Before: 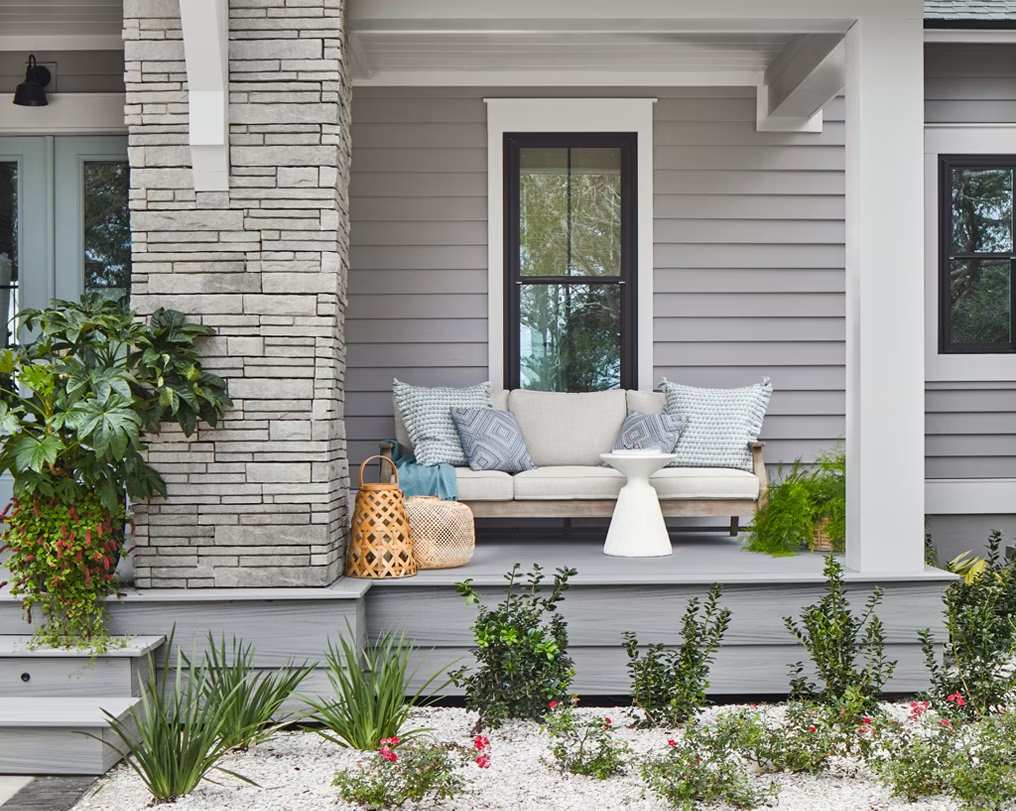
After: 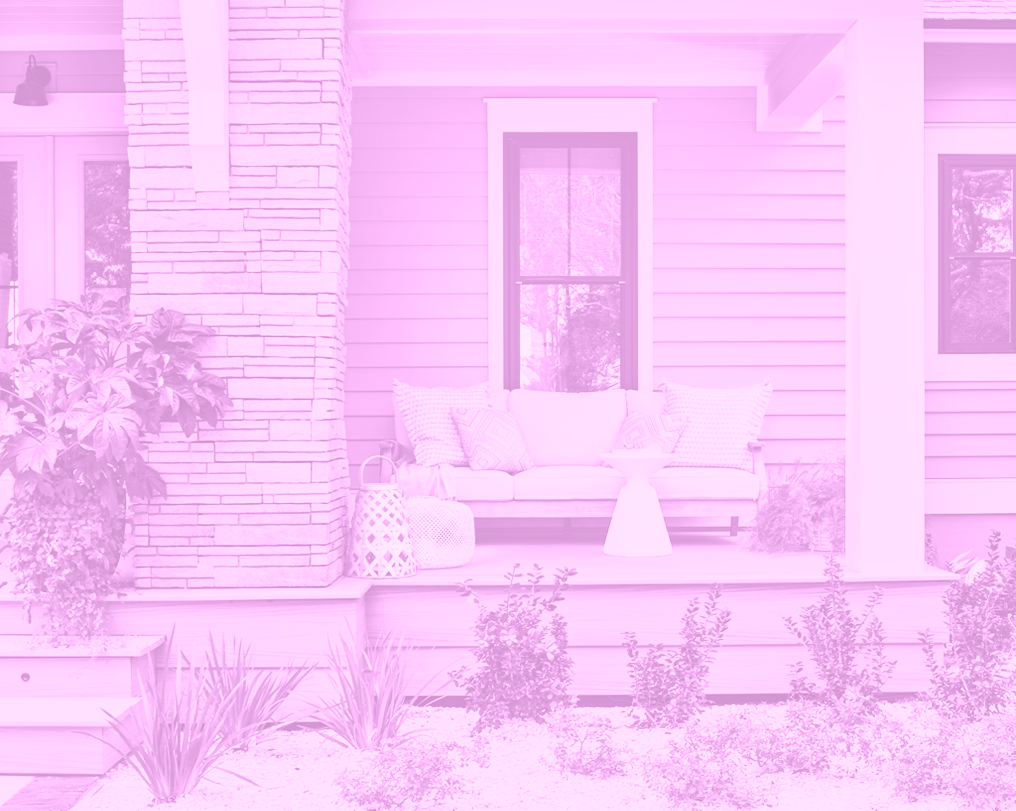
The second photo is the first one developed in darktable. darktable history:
exposure: black level correction 0.002, exposure -0.1 EV, compensate highlight preservation false
colorize: hue 331.2°, saturation 75%, source mix 30.28%, lightness 70.52%, version 1
color zones: curves: ch0 [(0.009, 0.528) (0.136, 0.6) (0.255, 0.586) (0.39, 0.528) (0.522, 0.584) (0.686, 0.736) (0.849, 0.561)]; ch1 [(0.045, 0.781) (0.14, 0.416) (0.257, 0.695) (0.442, 0.032) (0.738, 0.338) (0.818, 0.632) (0.891, 0.741) (1, 0.704)]; ch2 [(0, 0.667) (0.141, 0.52) (0.26, 0.37) (0.474, 0.432) (0.743, 0.286)]
contrast brightness saturation: contrast 0.23, brightness 0.1, saturation 0.29
